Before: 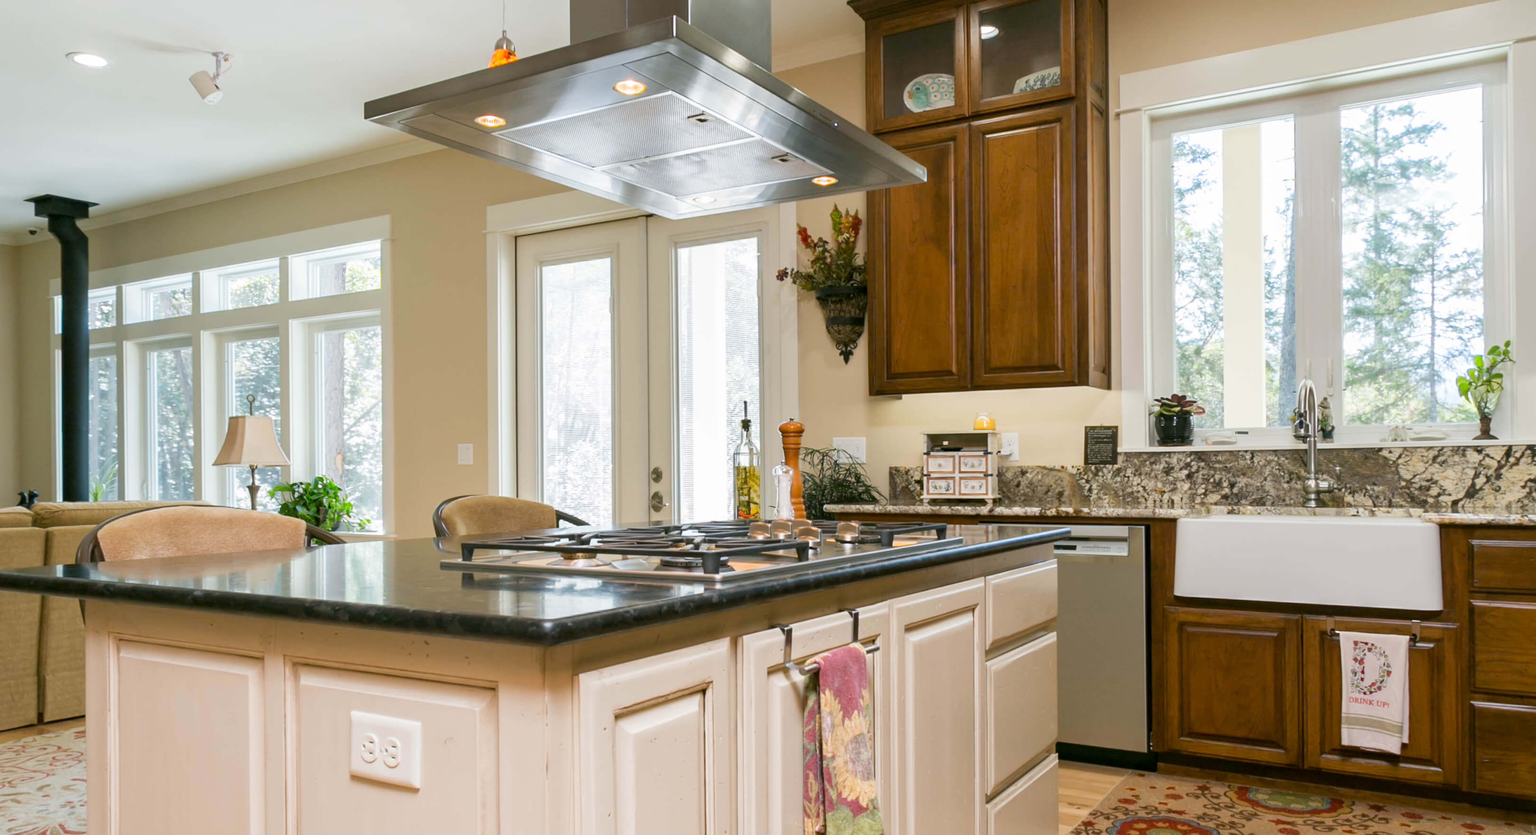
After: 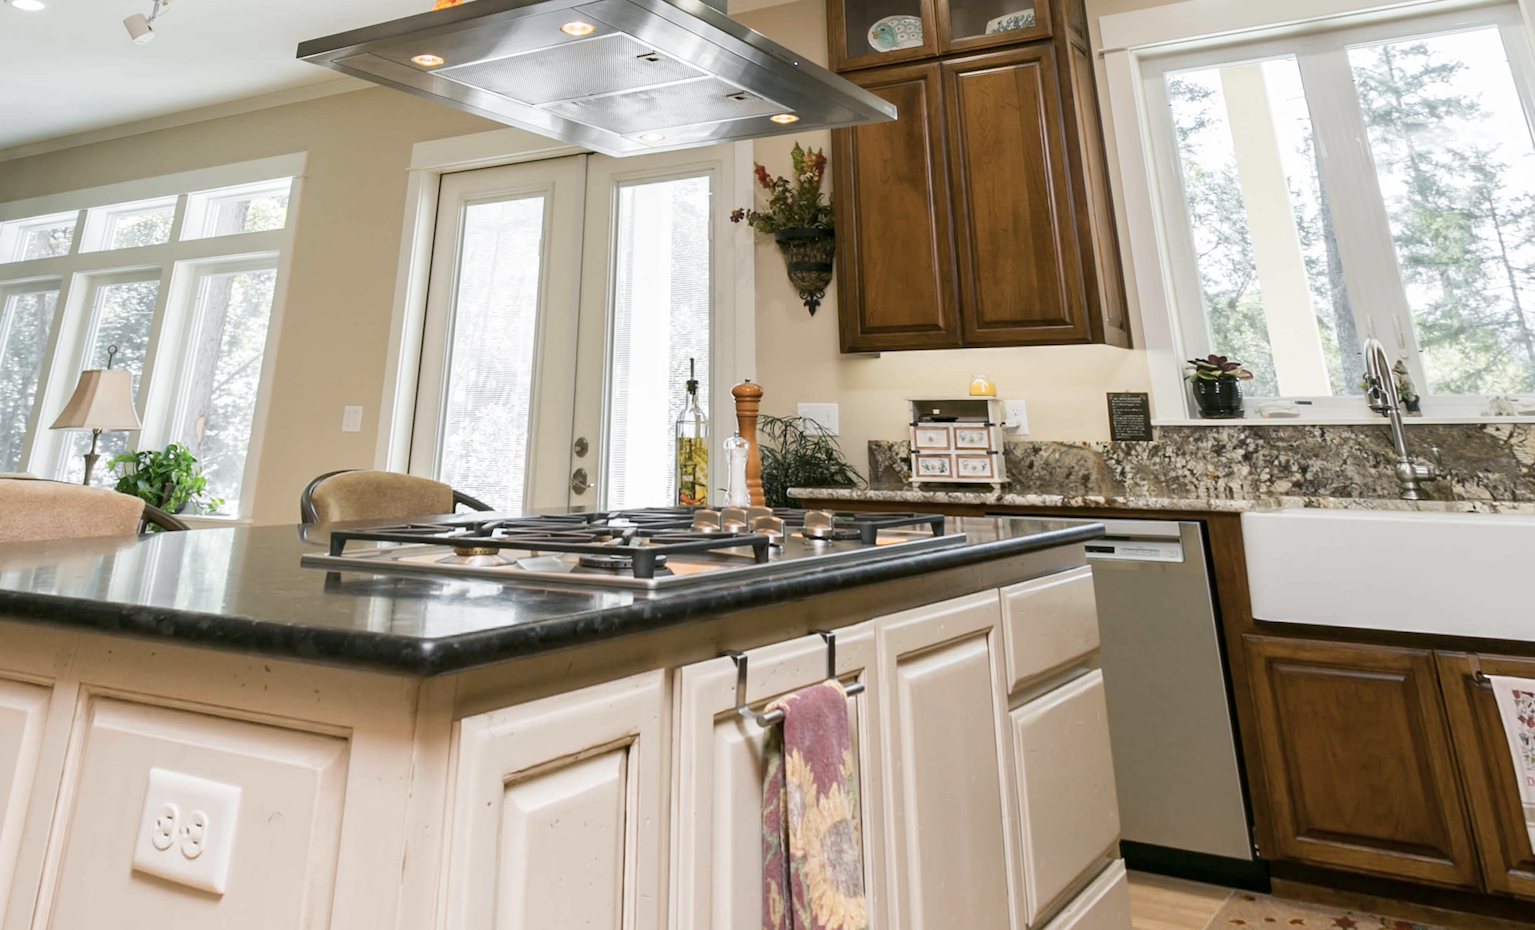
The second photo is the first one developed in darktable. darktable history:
color zones: curves: ch1 [(0.25, 0.61) (0.75, 0.248)]
crop: left 1.964%, top 3.251%, right 1.122%, bottom 4.933%
rotate and perspective: rotation 0.72°, lens shift (vertical) -0.352, lens shift (horizontal) -0.051, crop left 0.152, crop right 0.859, crop top 0.019, crop bottom 0.964
contrast brightness saturation: contrast 0.1, saturation -0.36
color balance rgb: on, module defaults
